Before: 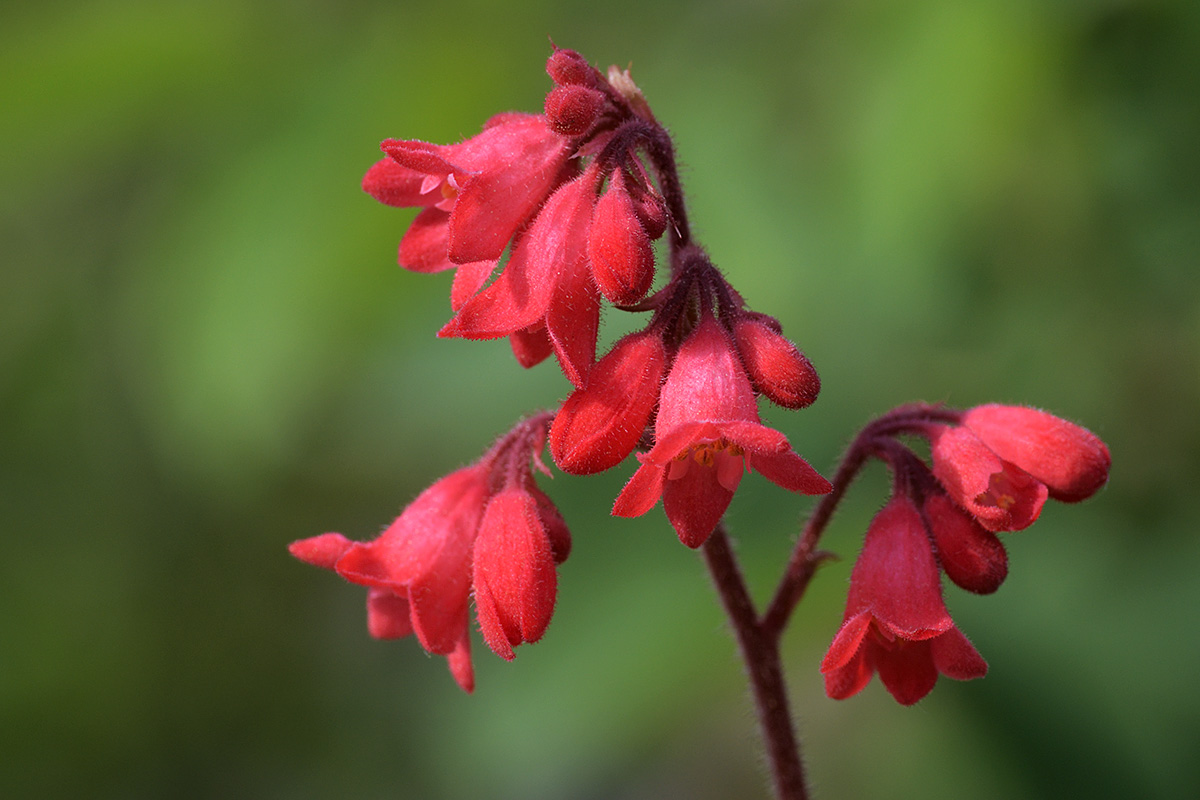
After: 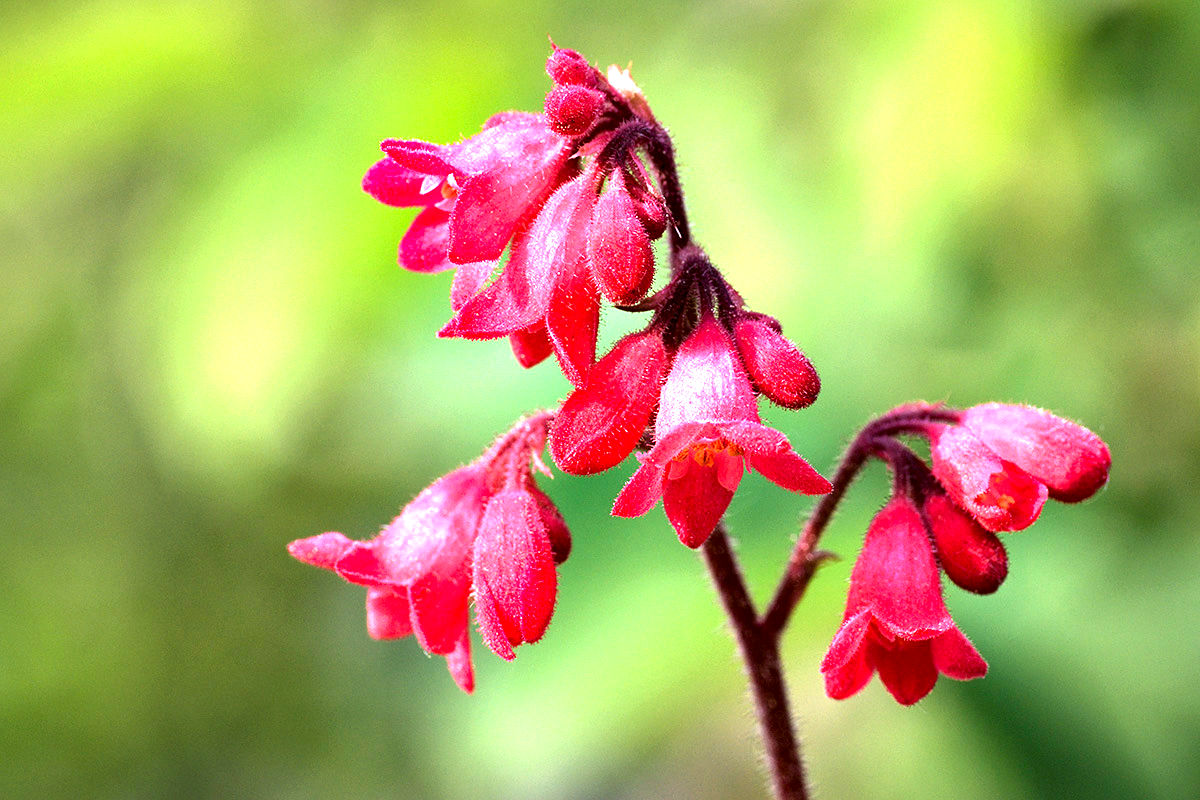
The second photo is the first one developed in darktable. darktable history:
exposure: black level correction 0, exposure 1.107 EV, compensate exposure bias true, compensate highlight preservation false
color correction: highlights a* 4.22, highlights b* 4.93, shadows a* -7.17, shadows b* 4.56
contrast equalizer: octaves 7, y [[0.6 ×6], [0.55 ×6], [0 ×6], [0 ×6], [0 ×6]]
